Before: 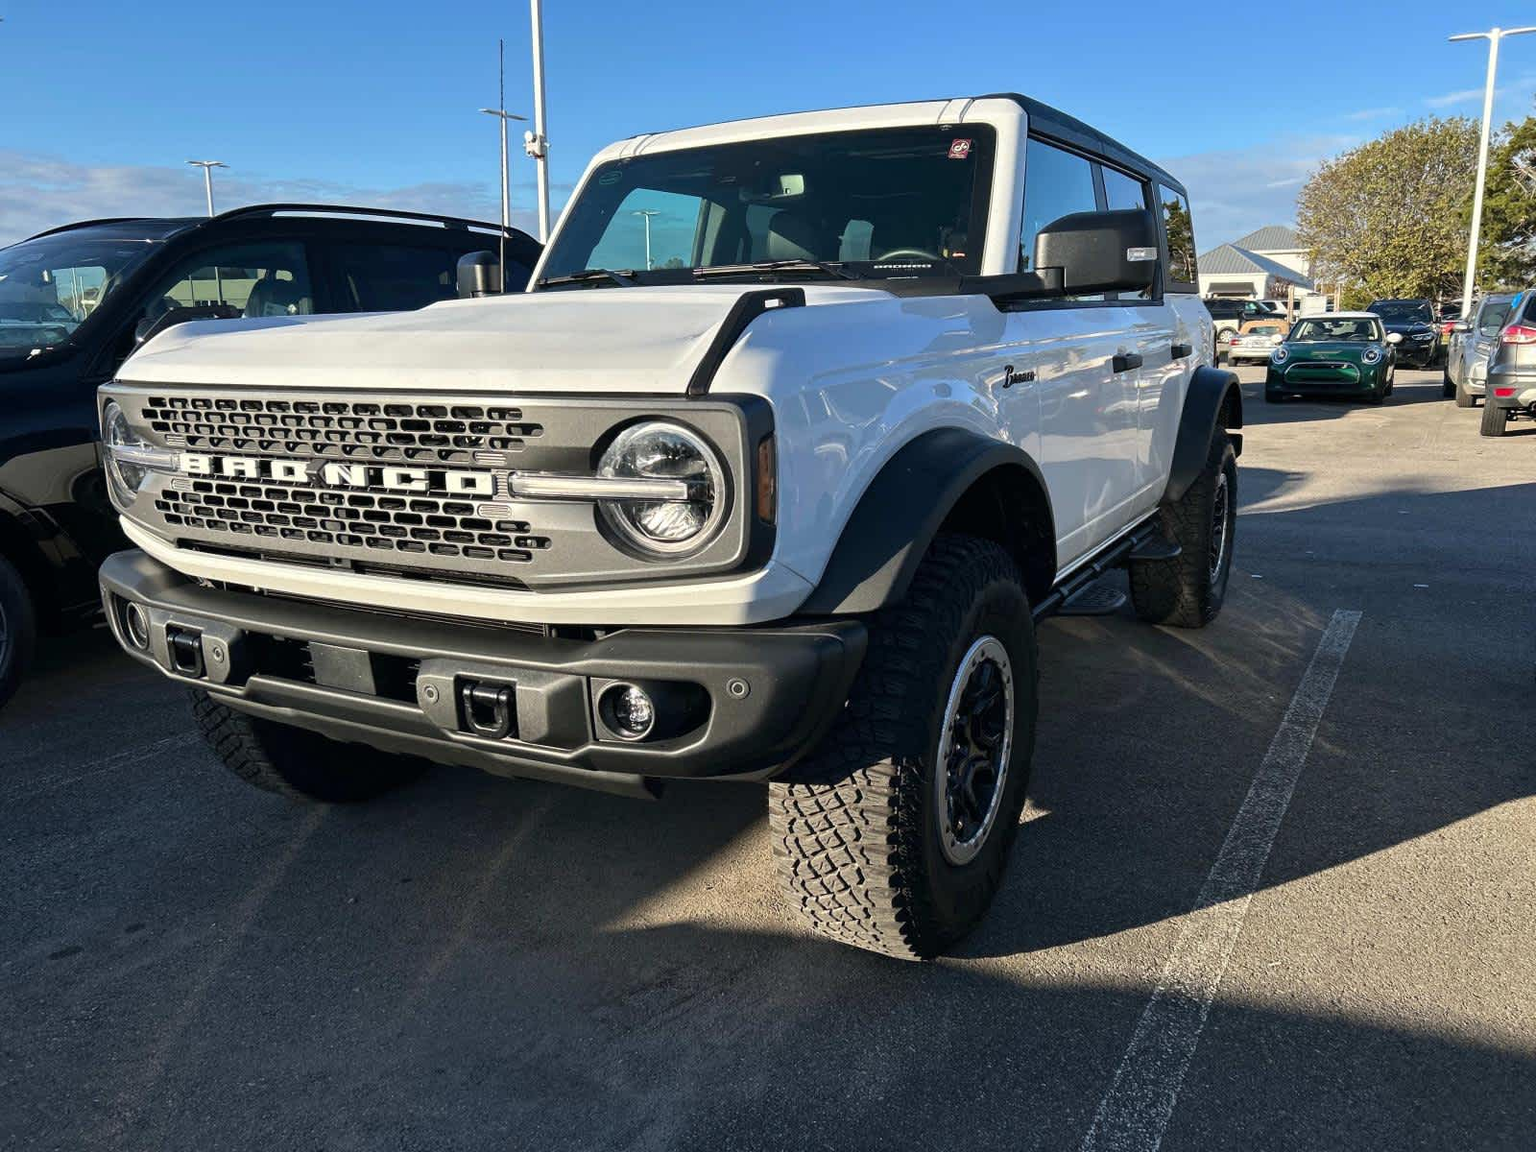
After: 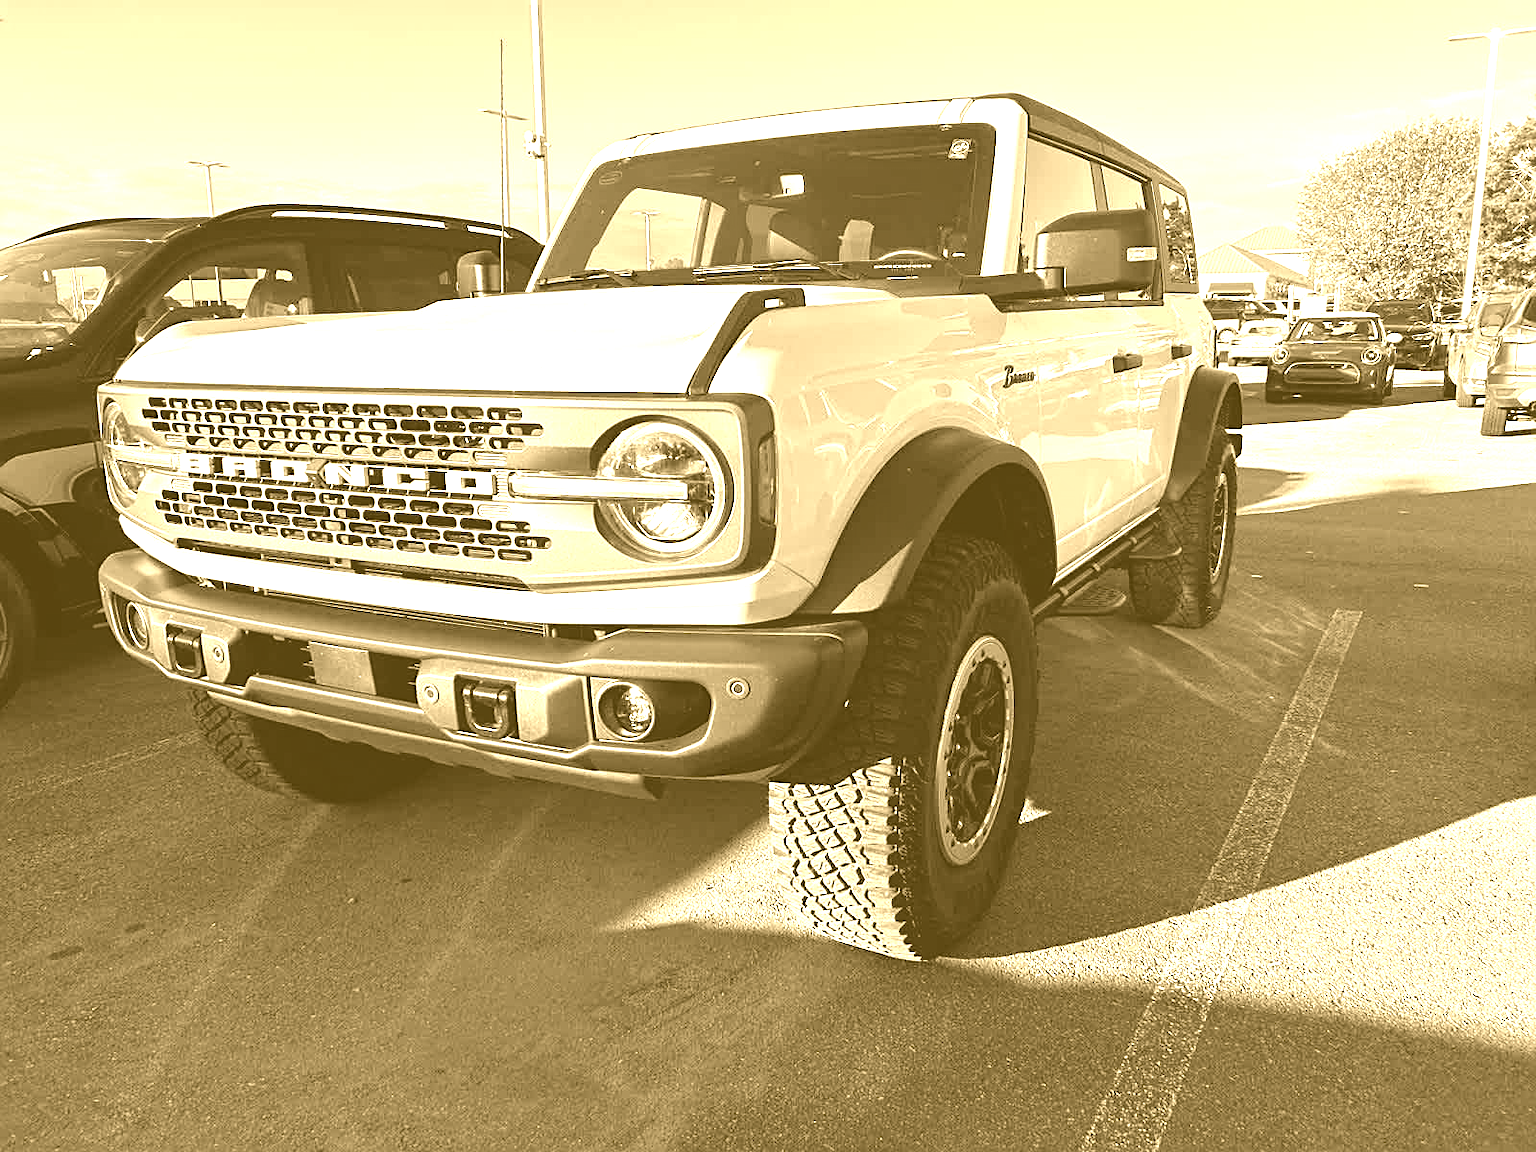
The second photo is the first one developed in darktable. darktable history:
exposure: black level correction 0.001, exposure 0.5 EV, compensate exposure bias true, compensate highlight preservation false
tone equalizer: on, module defaults
sharpen: on, module defaults
colorize: hue 36°, source mix 100%
